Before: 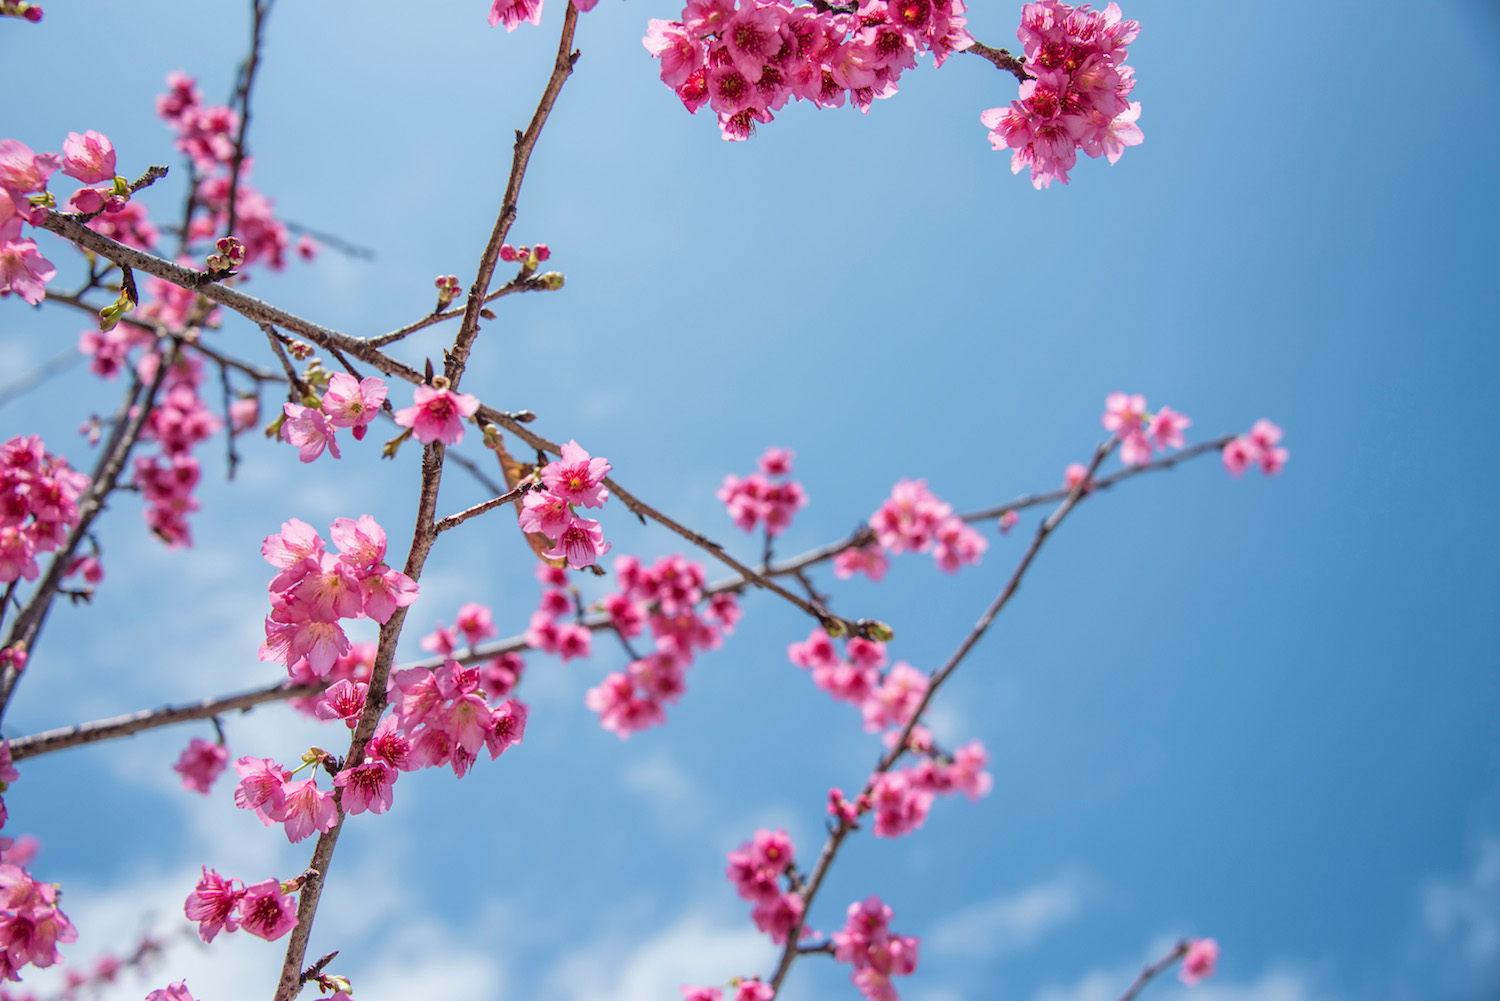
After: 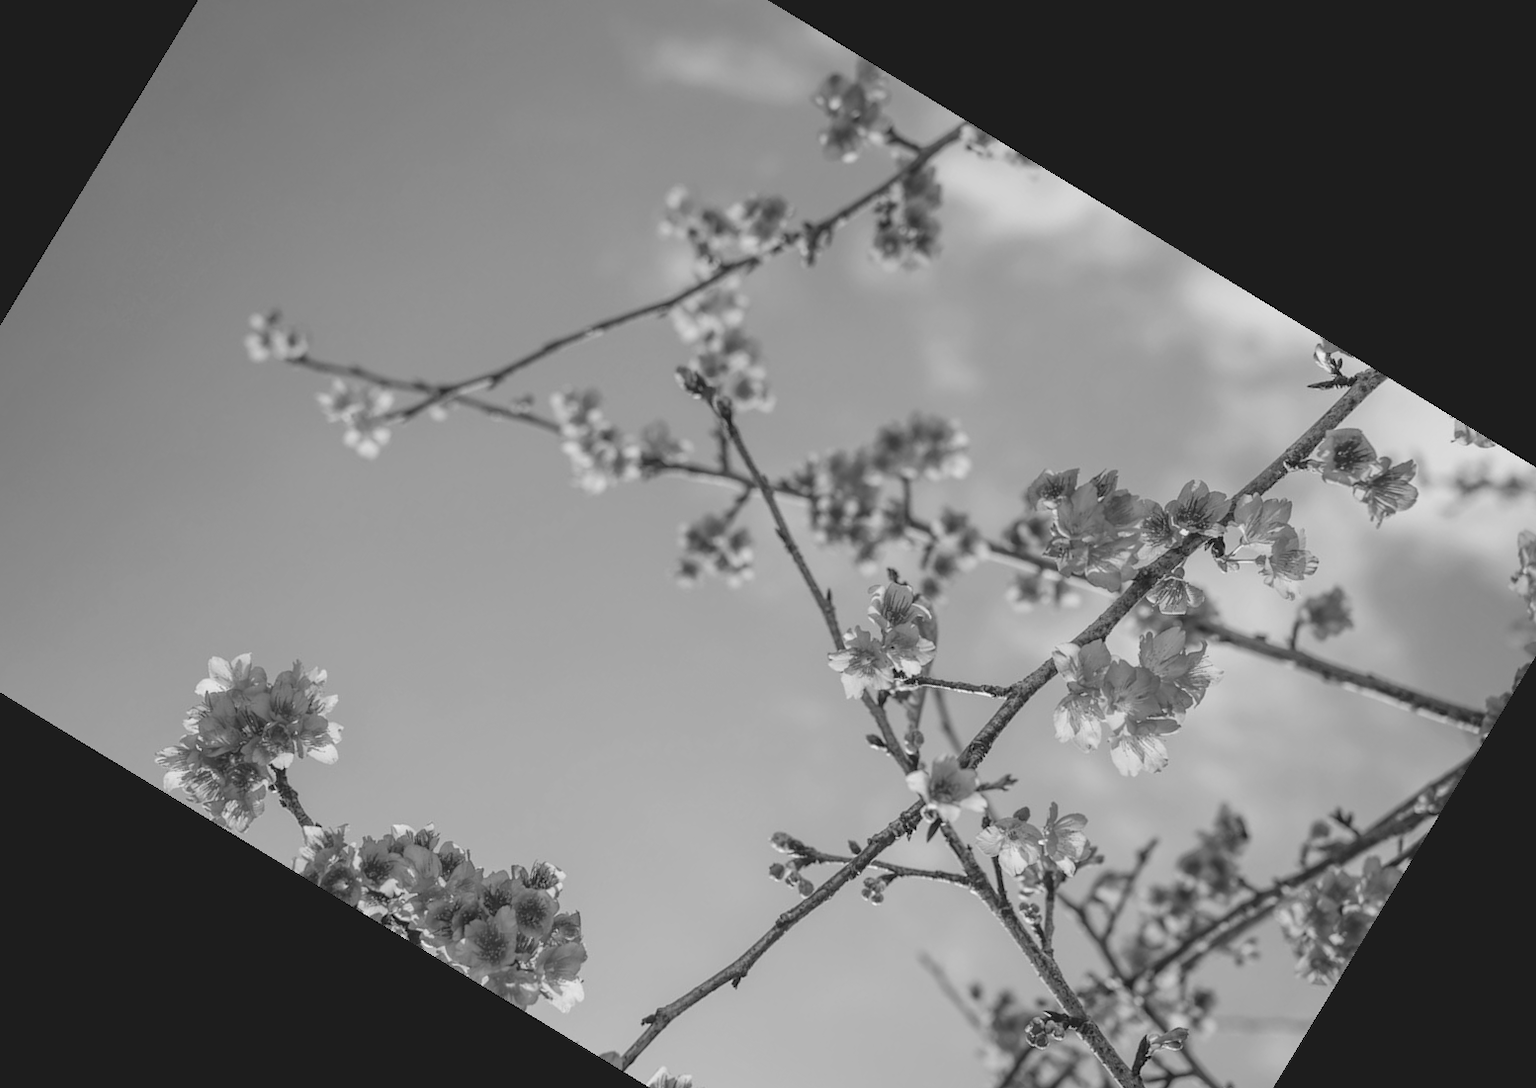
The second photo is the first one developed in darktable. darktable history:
monochrome: on, module defaults
exposure: black level correction -0.014, exposure -0.193 EV, compensate highlight preservation false
crop and rotate: angle 148.68°, left 9.111%, top 15.603%, right 4.588%, bottom 17.041%
